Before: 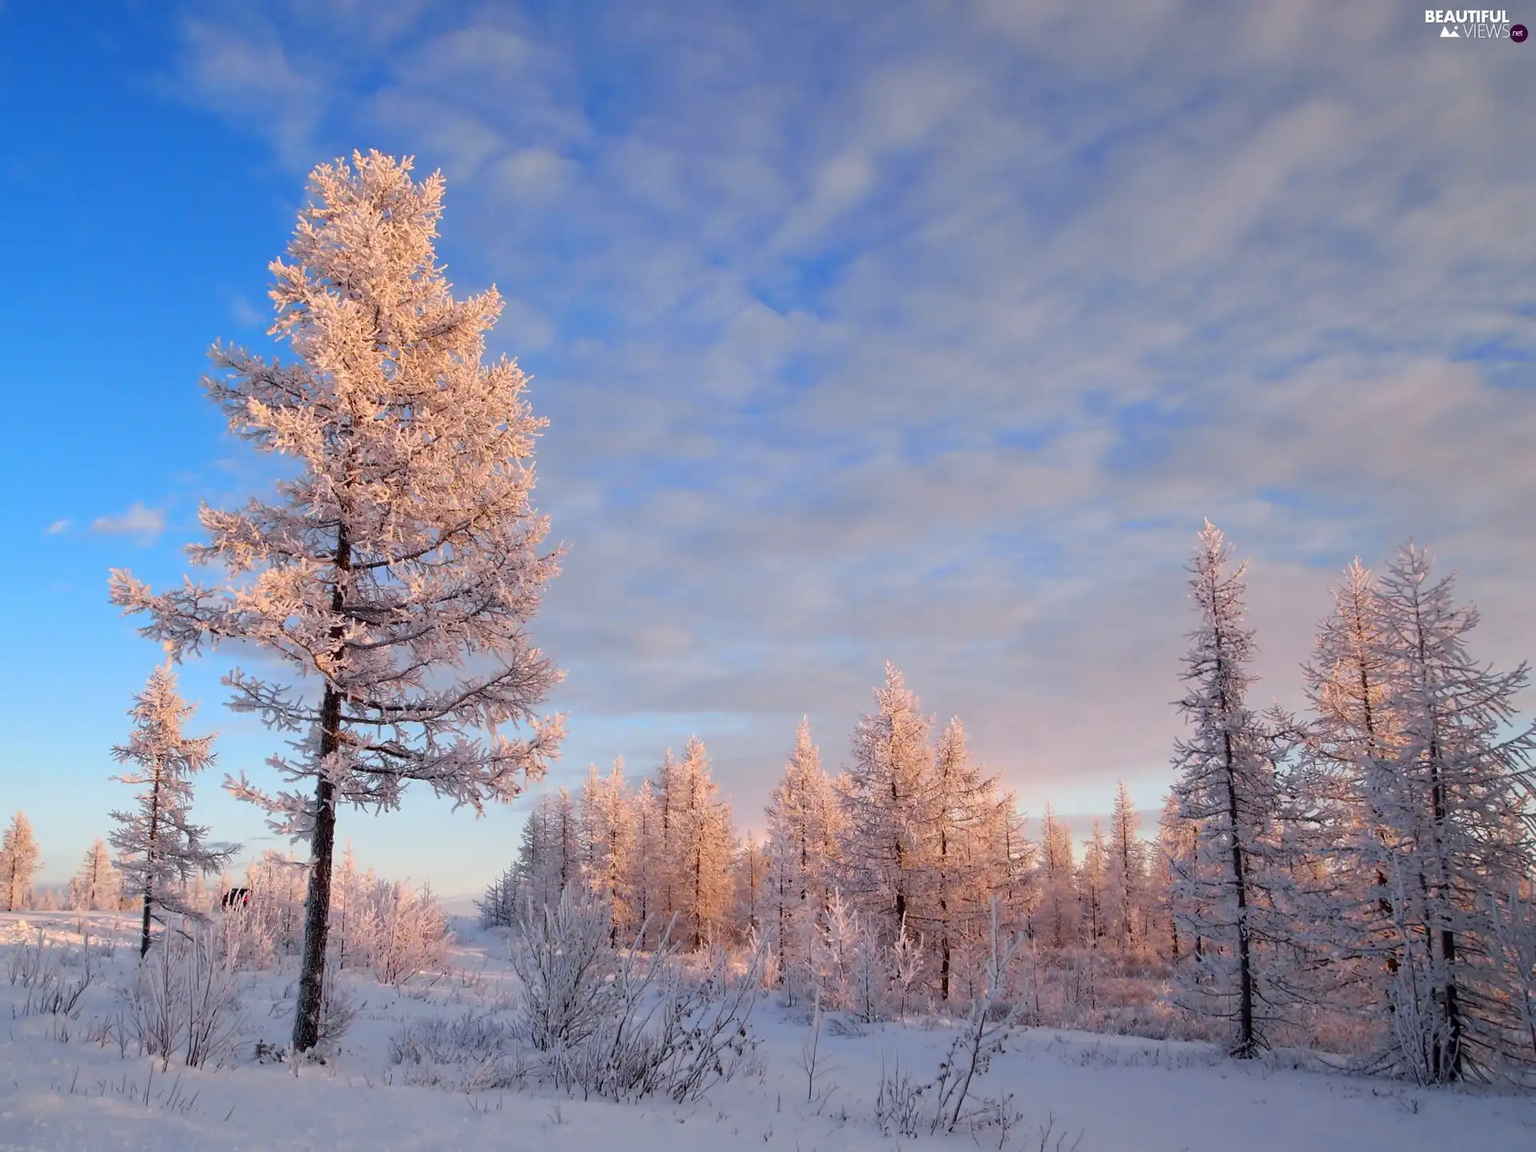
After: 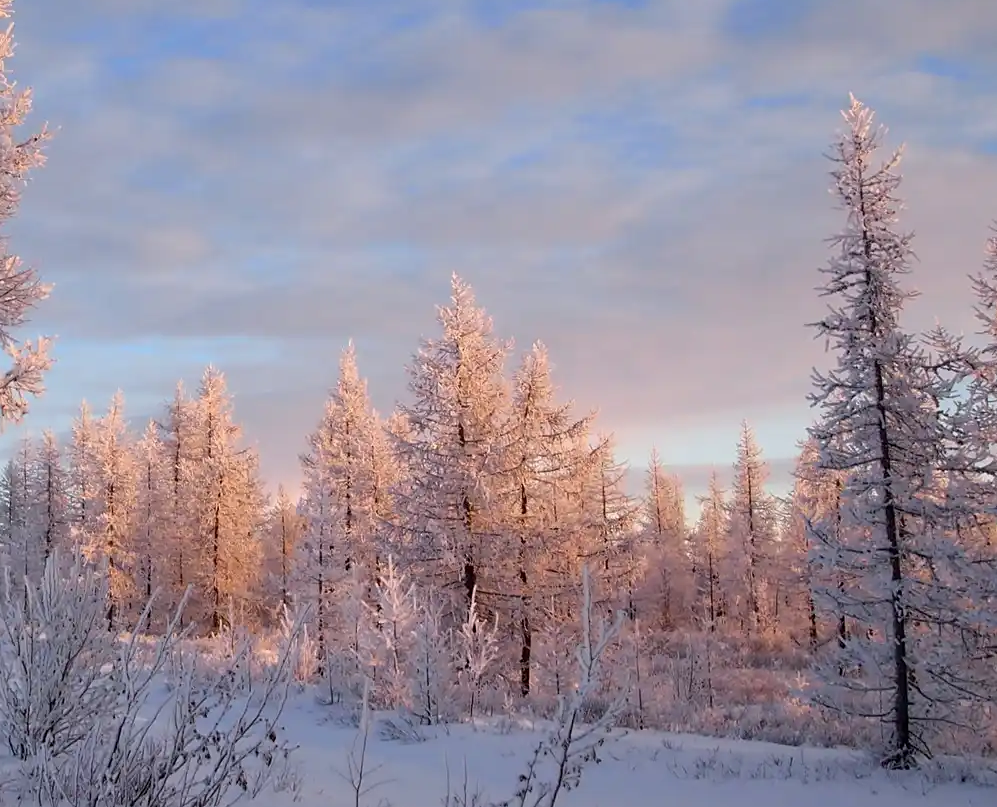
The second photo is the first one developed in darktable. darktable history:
sharpen: amount 0.207
crop: left 34.185%, top 38.485%, right 13.874%, bottom 5.466%
